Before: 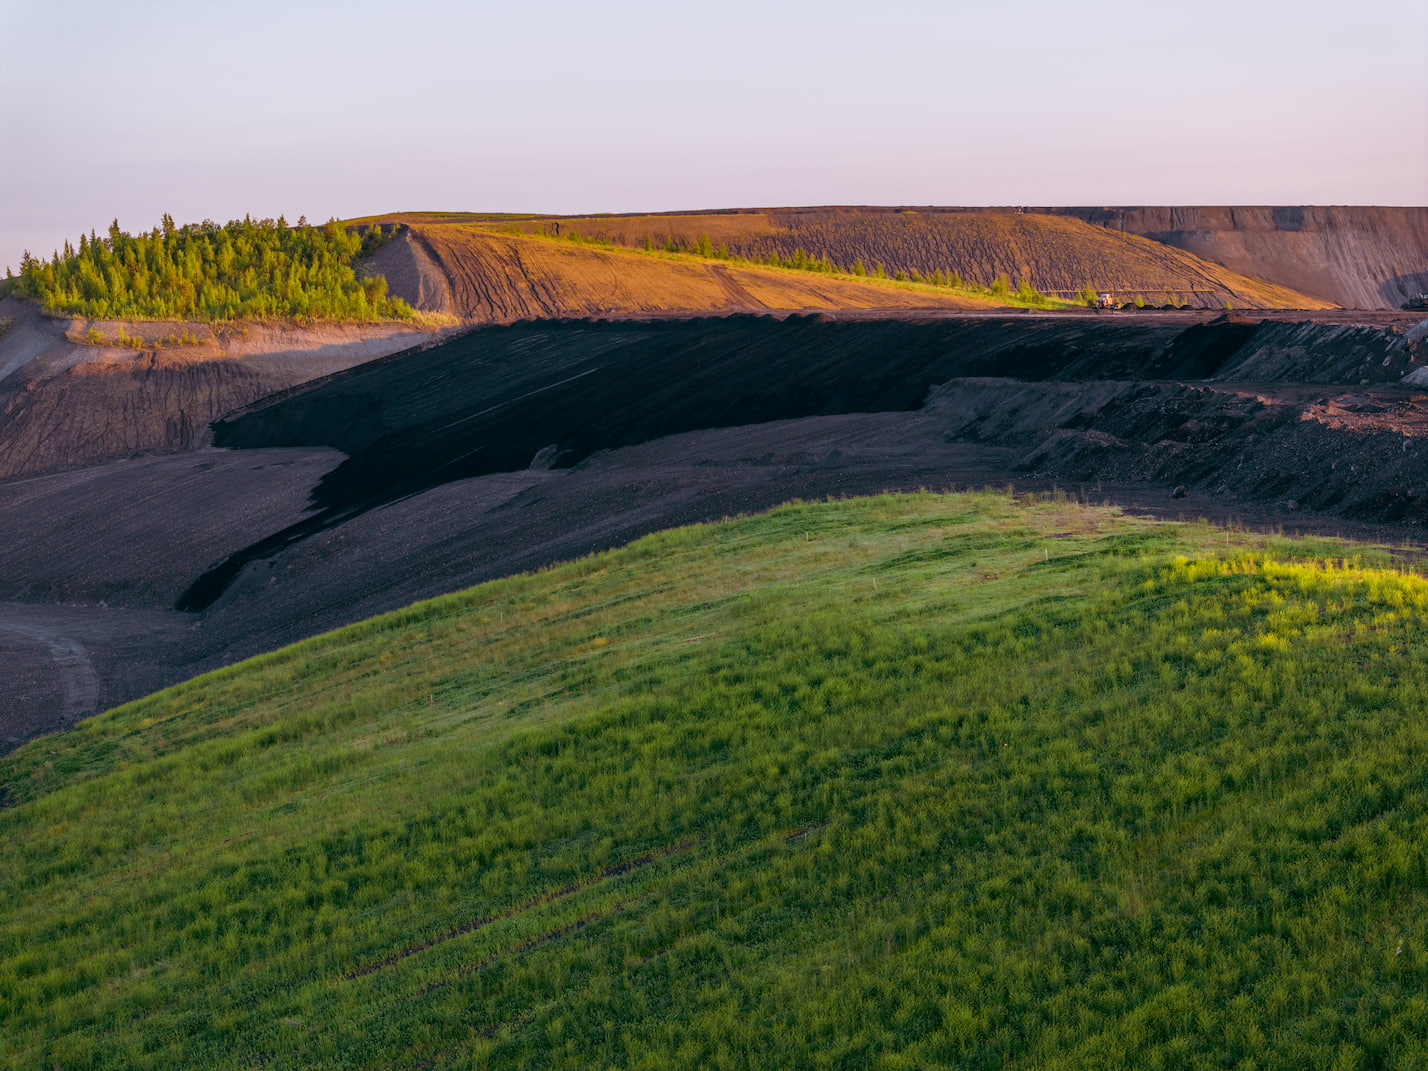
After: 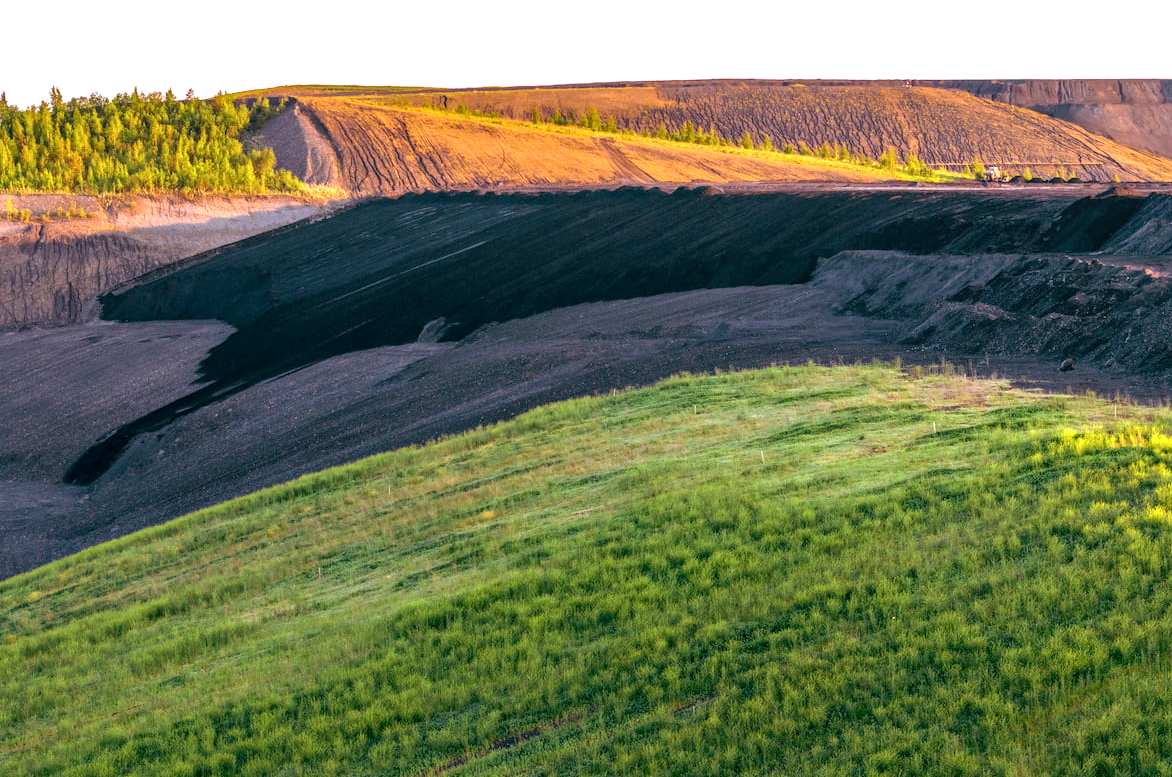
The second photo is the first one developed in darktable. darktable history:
local contrast: on, module defaults
exposure: exposure 0.991 EV, compensate highlight preservation false
crop: left 7.848%, top 11.916%, right 10.018%, bottom 15.425%
